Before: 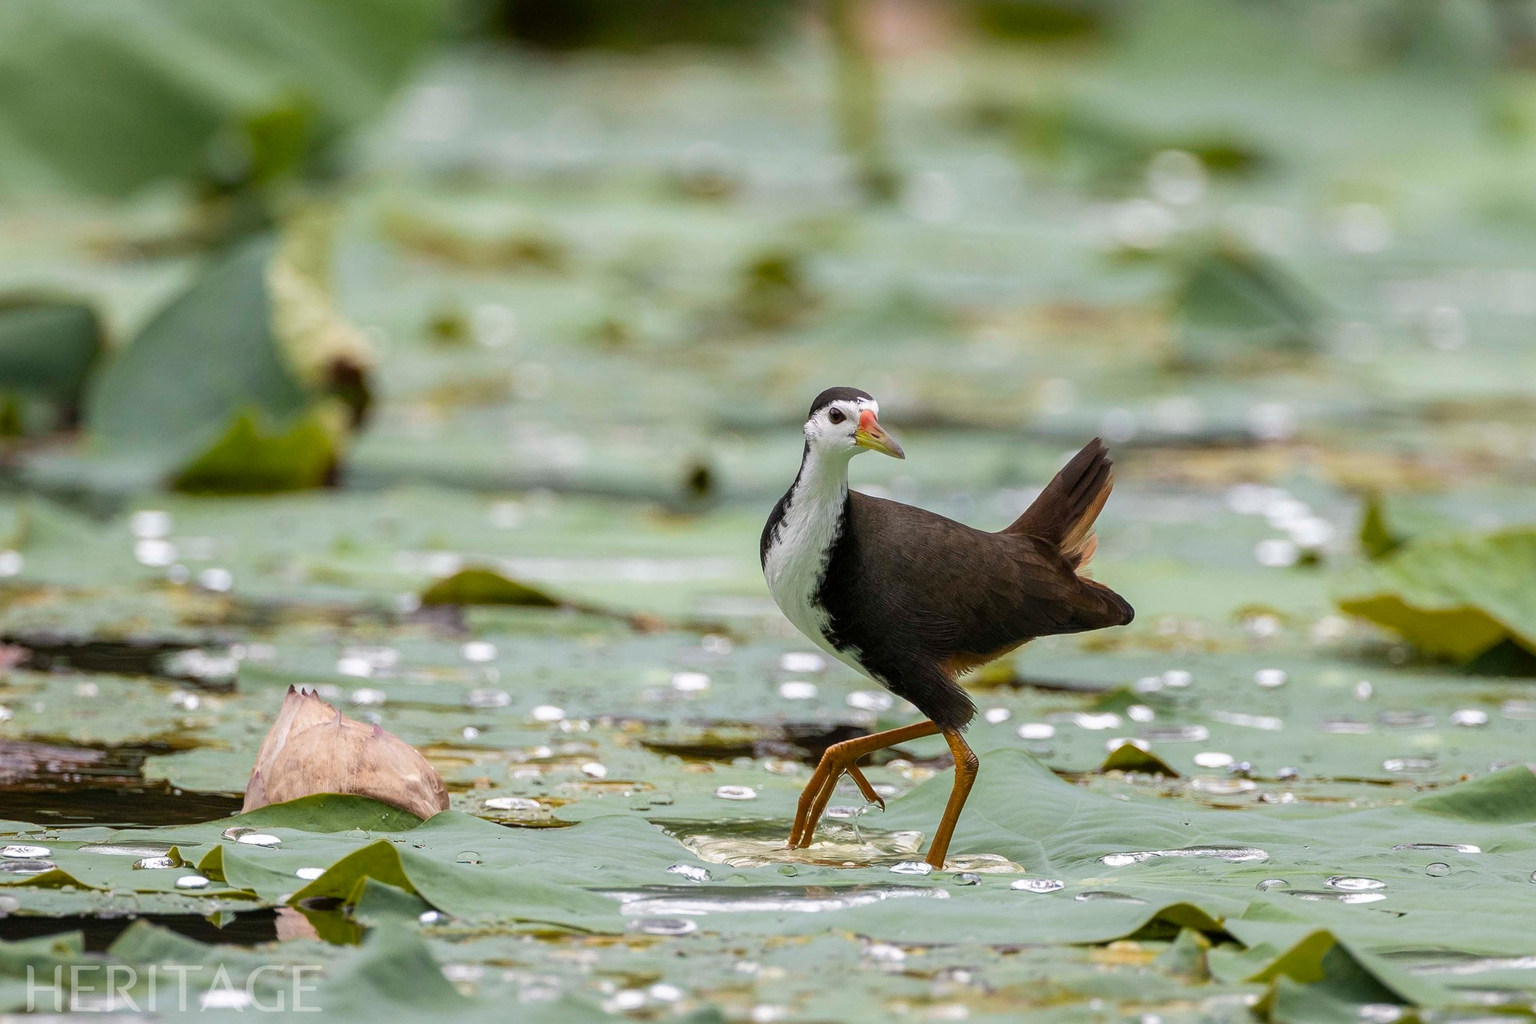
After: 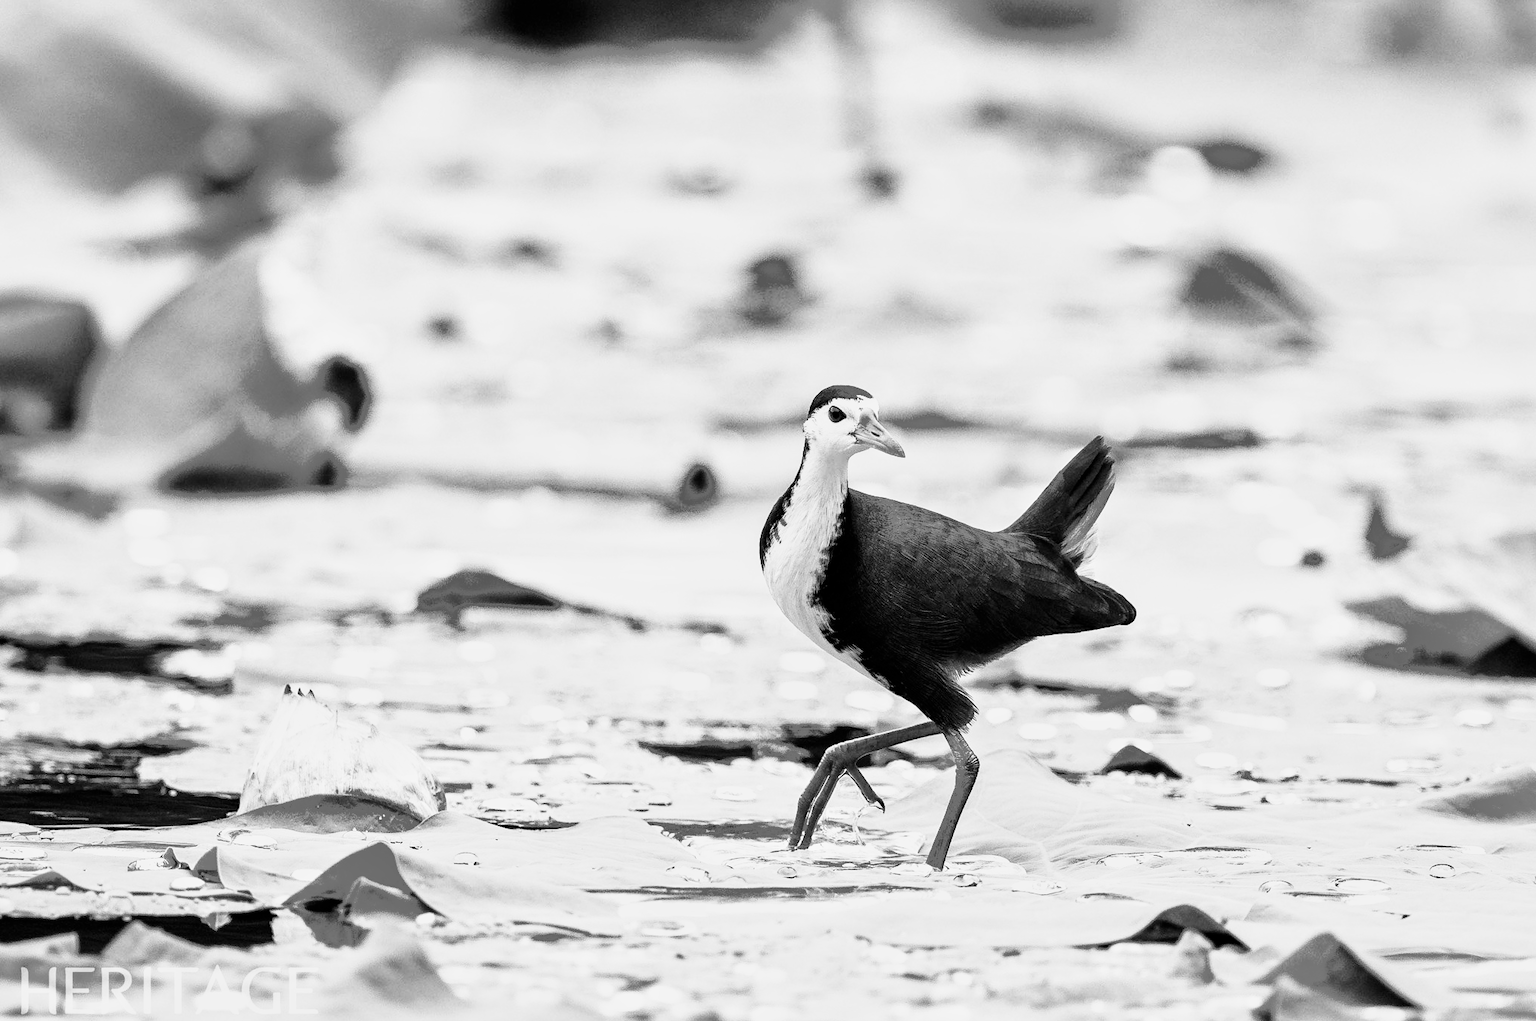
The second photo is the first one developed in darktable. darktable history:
monochrome: a 30.25, b 92.03
contrast brightness saturation: contrast 0.21, brightness -0.11, saturation 0.21
exposure: black level correction 0, exposure 0.5 EV, compensate exposure bias true, compensate highlight preservation false
contrast equalizer: octaves 7, y [[0.6 ×6], [0.55 ×6], [0 ×6], [0 ×6], [0 ×6]], mix 0.15
crop: left 0.434%, top 0.485%, right 0.244%, bottom 0.386%
color balance rgb: perceptual saturation grading › global saturation 20%, global vibrance 20%
base curve: curves: ch0 [(0, 0) (0.007, 0.004) (0.027, 0.03) (0.046, 0.07) (0.207, 0.54) (0.442, 0.872) (0.673, 0.972) (1, 1)], preserve colors none
shadows and highlights: shadows 40, highlights -60
